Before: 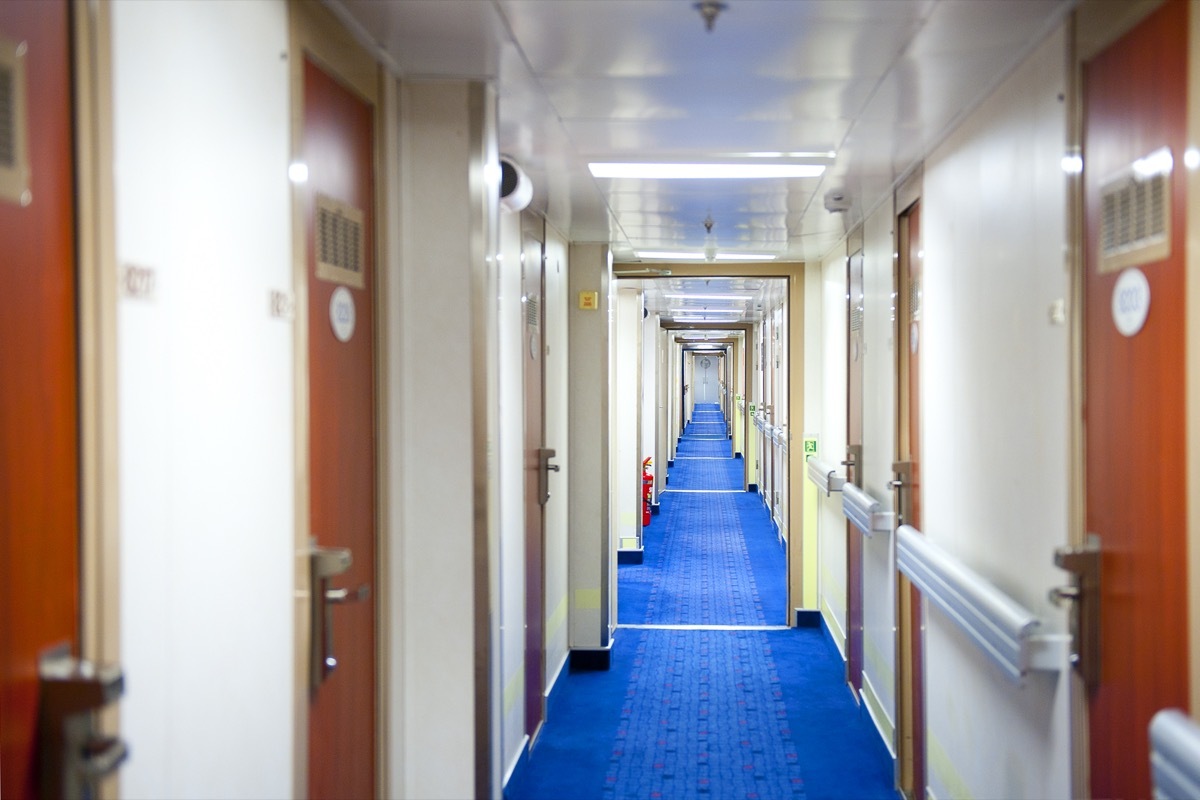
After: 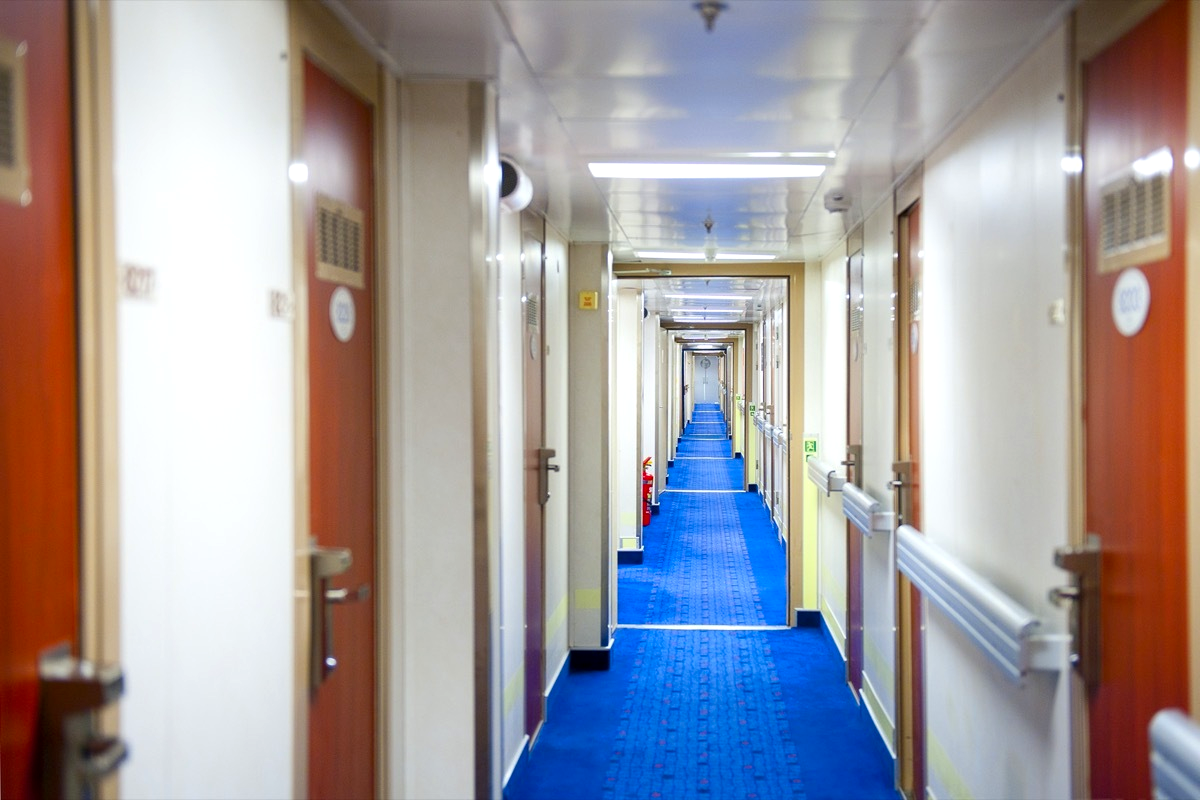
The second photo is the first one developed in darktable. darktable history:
contrast brightness saturation: saturation 0.18
local contrast: highlights 100%, shadows 100%, detail 120%, midtone range 0.2
